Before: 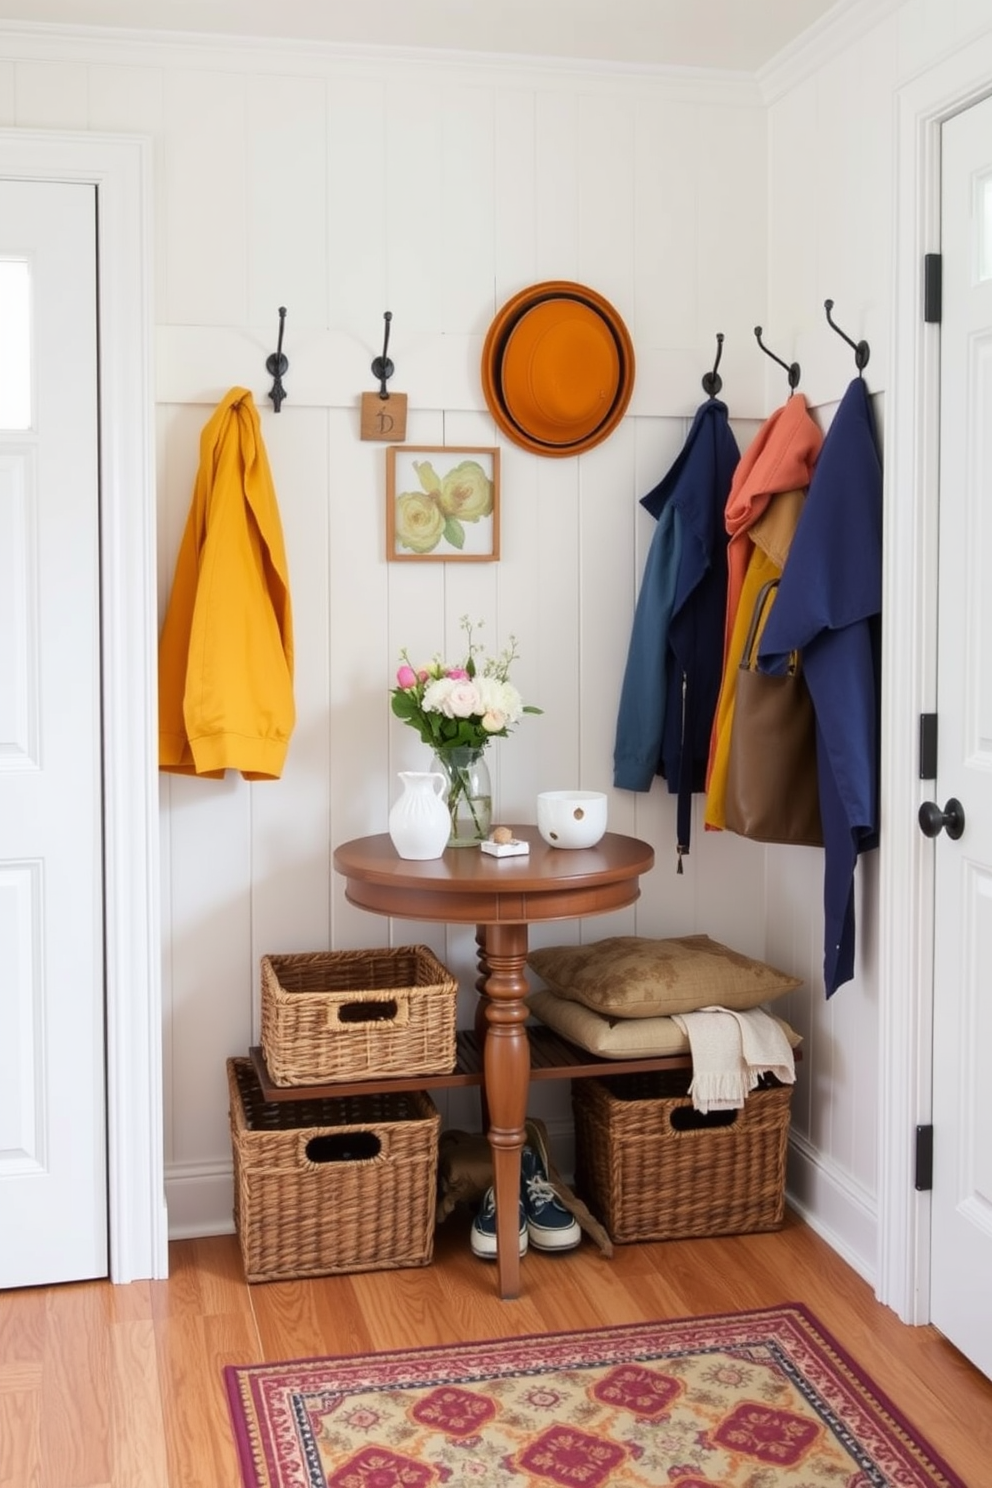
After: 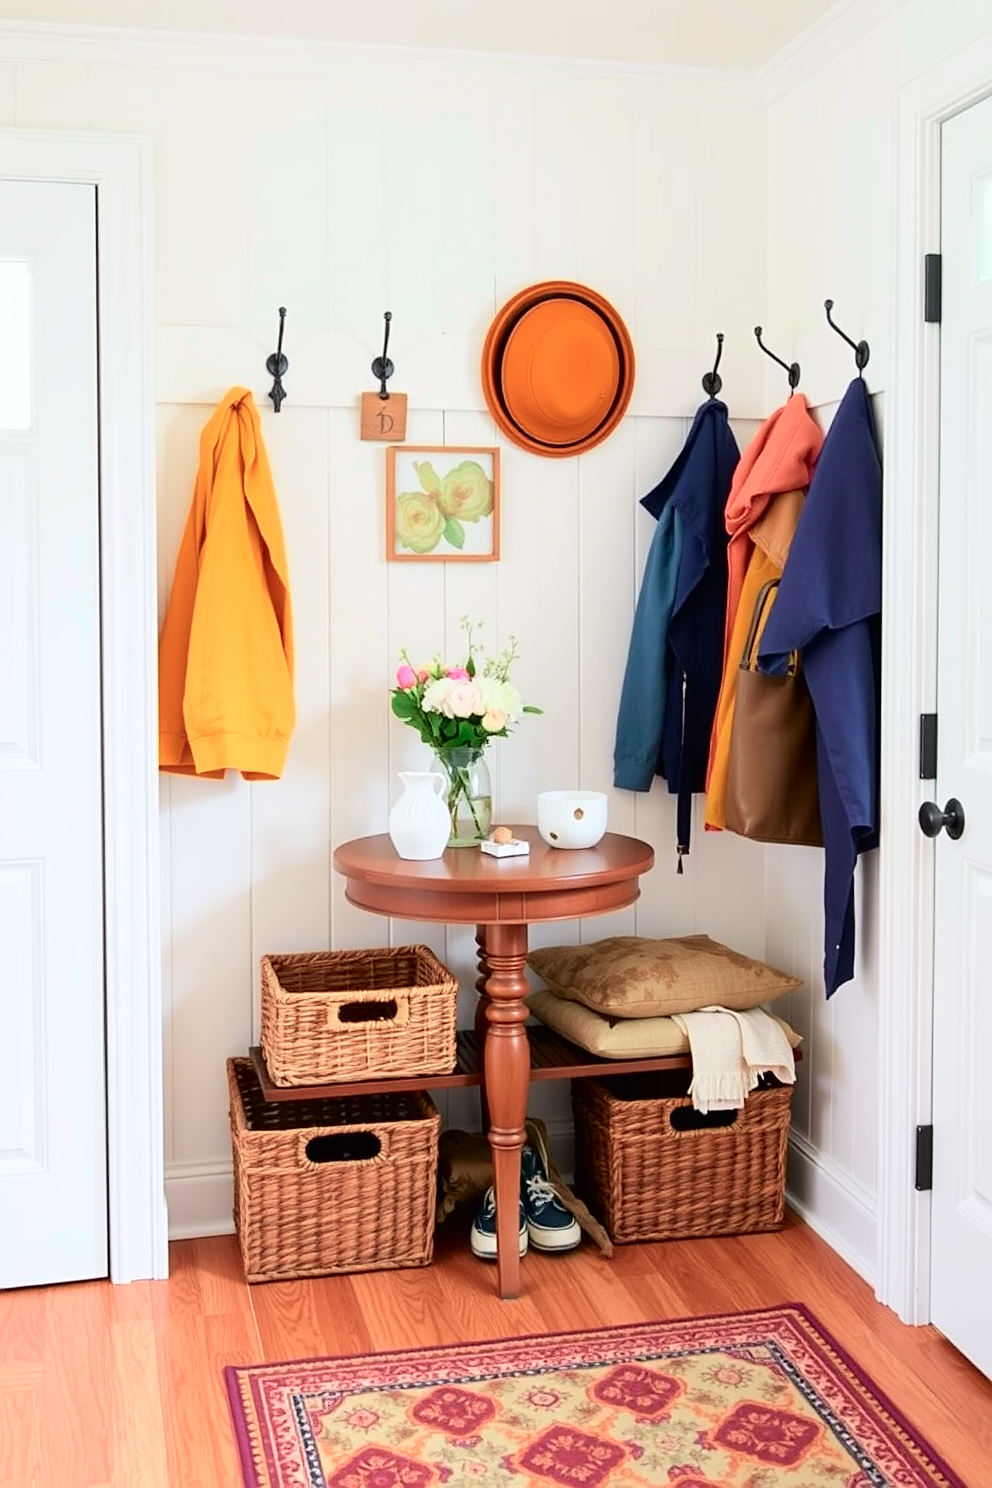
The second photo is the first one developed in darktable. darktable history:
sharpen: on, module defaults
tone curve: curves: ch0 [(0, 0) (0.051, 0.027) (0.096, 0.071) (0.219, 0.248) (0.428, 0.52) (0.596, 0.713) (0.727, 0.823) (0.859, 0.924) (1, 1)]; ch1 [(0, 0) (0.1, 0.038) (0.318, 0.221) (0.413, 0.325) (0.454, 0.41) (0.493, 0.478) (0.503, 0.501) (0.516, 0.515) (0.548, 0.575) (0.561, 0.596) (0.594, 0.647) (0.666, 0.701) (1, 1)]; ch2 [(0, 0) (0.453, 0.44) (0.479, 0.476) (0.504, 0.5) (0.52, 0.526) (0.557, 0.585) (0.583, 0.608) (0.824, 0.815) (1, 1)], color space Lab, independent channels, preserve colors none
